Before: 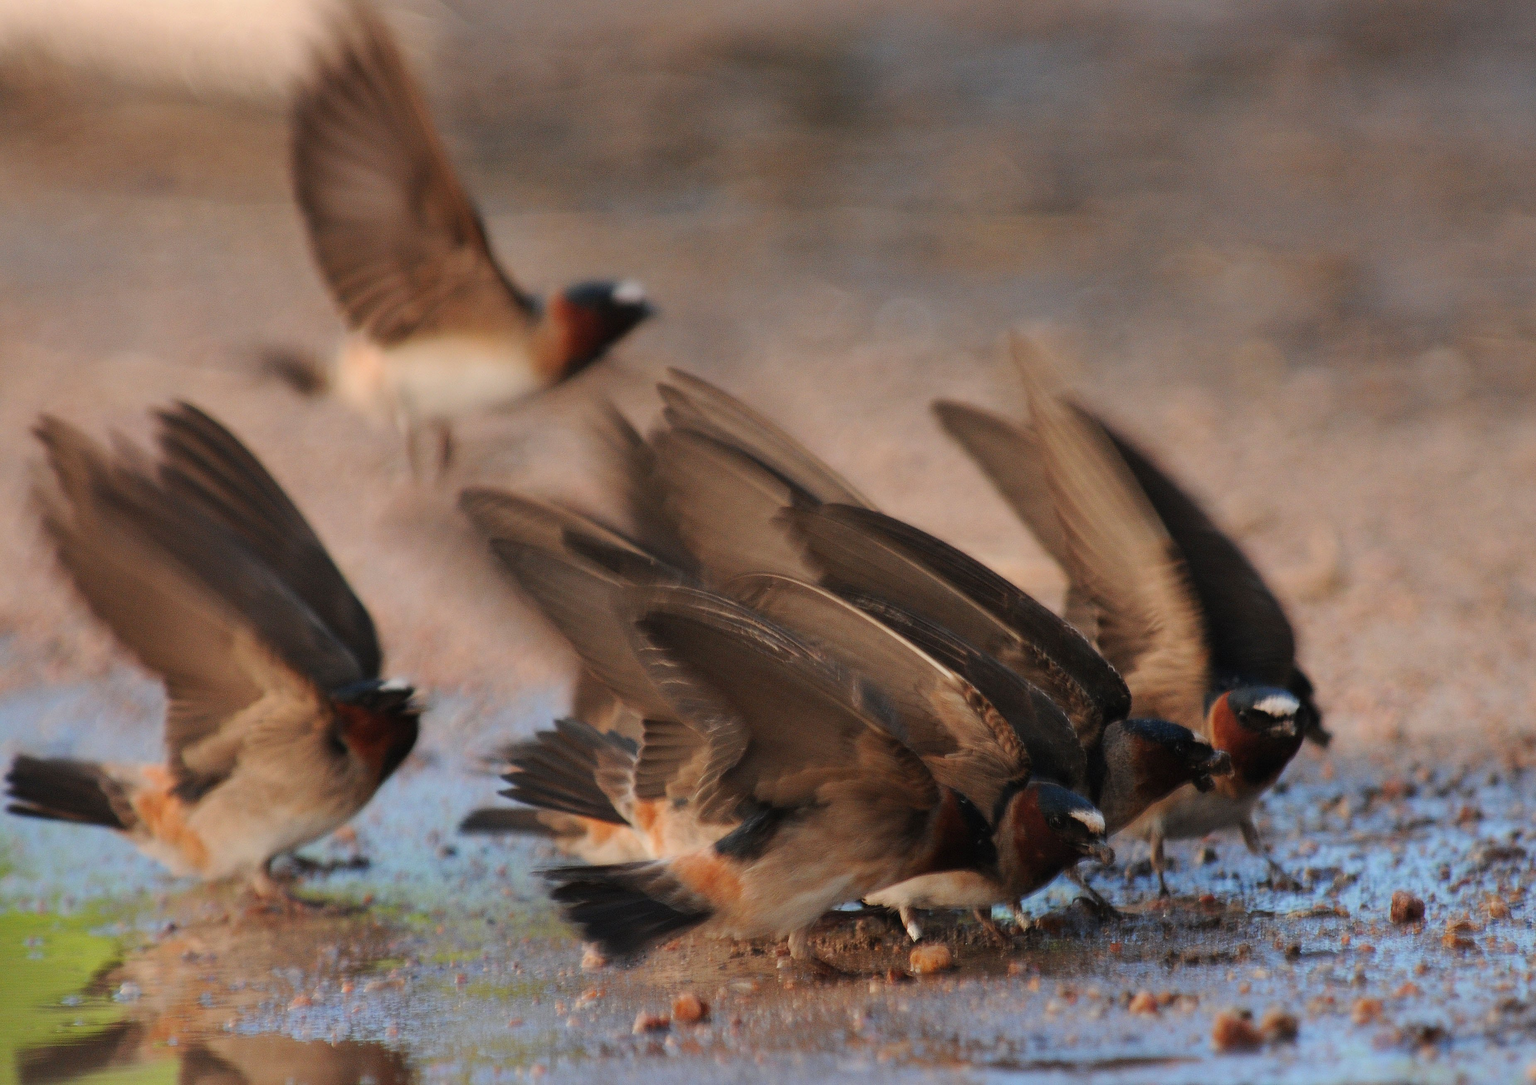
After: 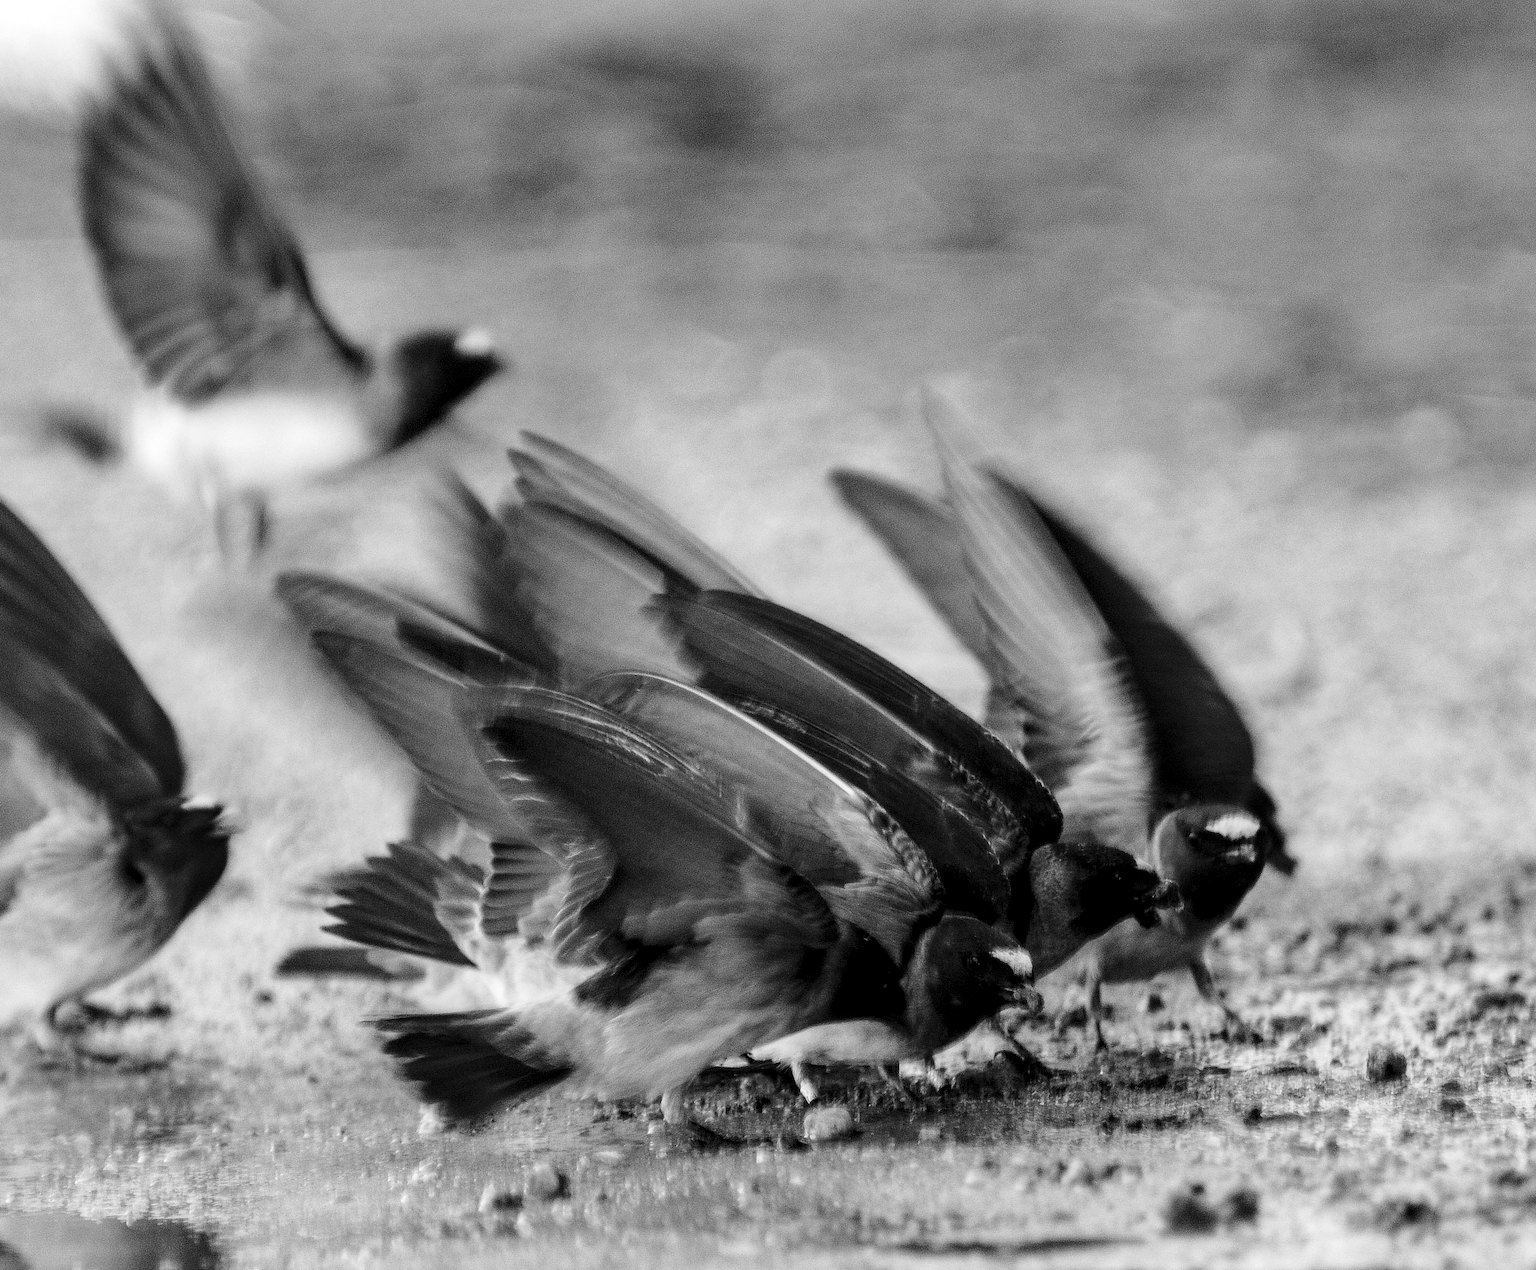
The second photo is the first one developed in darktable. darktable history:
crop and rotate: left 14.584%
local contrast: detail 142%
base curve: curves: ch0 [(0, 0) (0.028, 0.03) (0.121, 0.232) (0.46, 0.748) (0.859, 0.968) (1, 1)], preserve colors none
monochrome: on, module defaults
